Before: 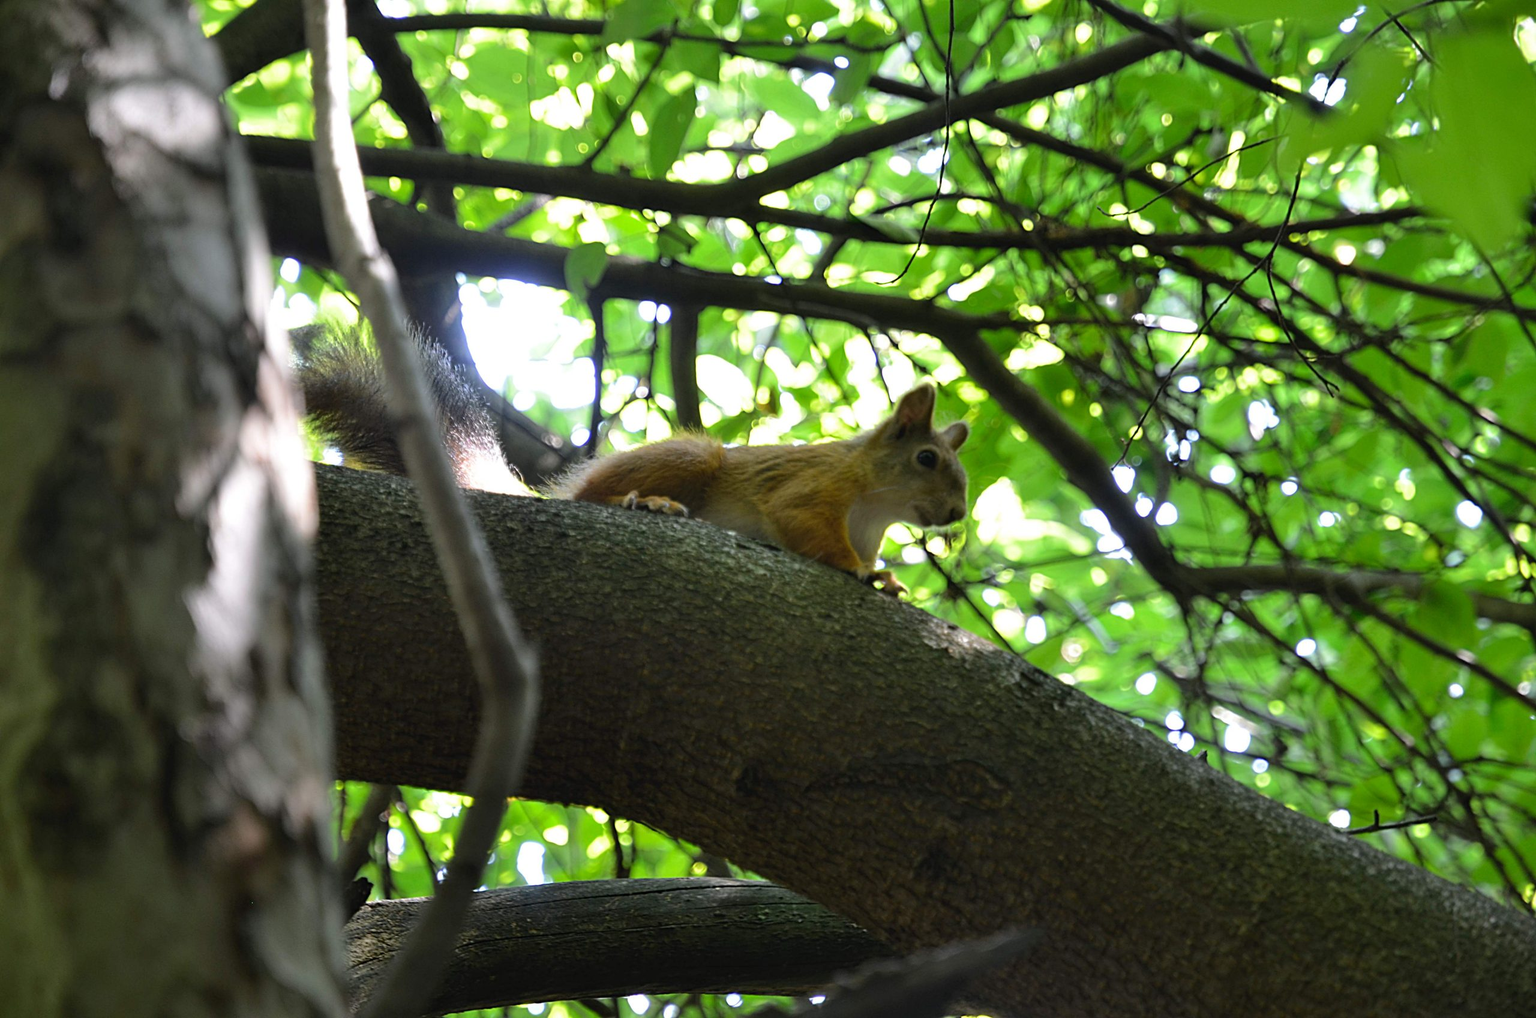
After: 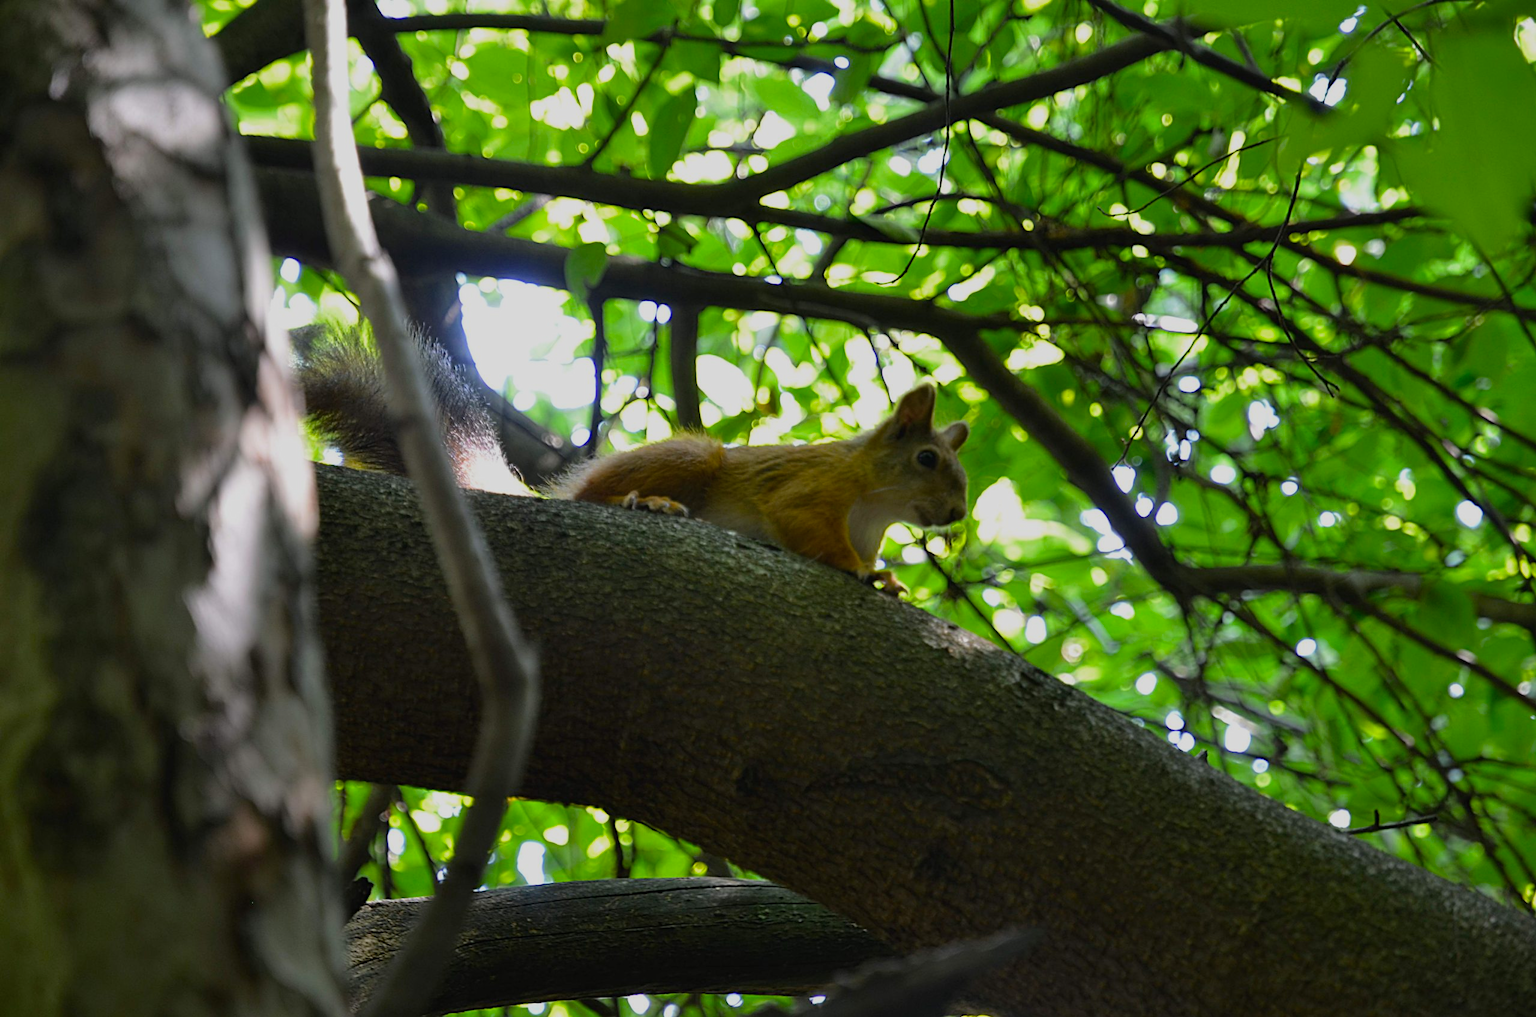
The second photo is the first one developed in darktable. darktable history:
color balance rgb: linear chroma grading › shadows -8%, linear chroma grading › global chroma 10%, perceptual saturation grading › global saturation 2%, perceptual saturation grading › highlights -2%, perceptual saturation grading › mid-tones 4%, perceptual saturation grading › shadows 8%, perceptual brilliance grading › global brilliance 2%, perceptual brilliance grading › highlights -4%, global vibrance 16%, saturation formula JzAzBz (2021)
exposure: exposure -0.492 EV, compensate highlight preservation false
